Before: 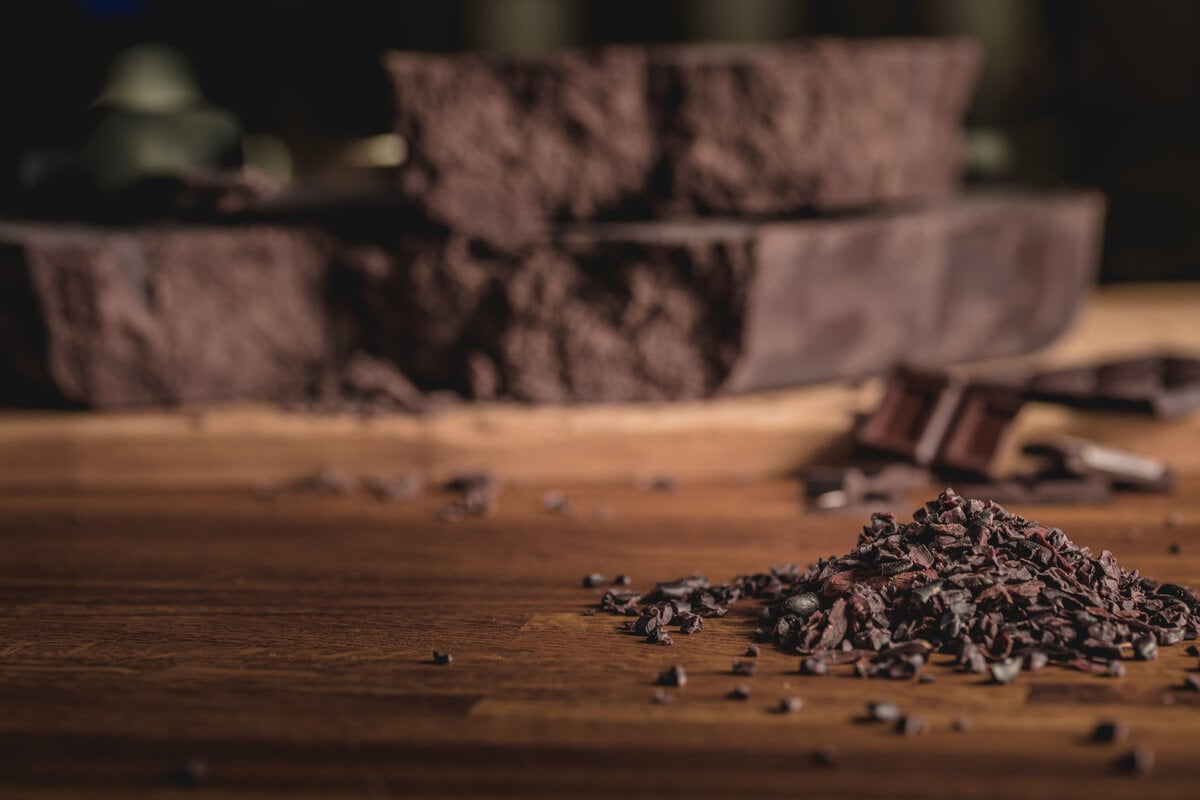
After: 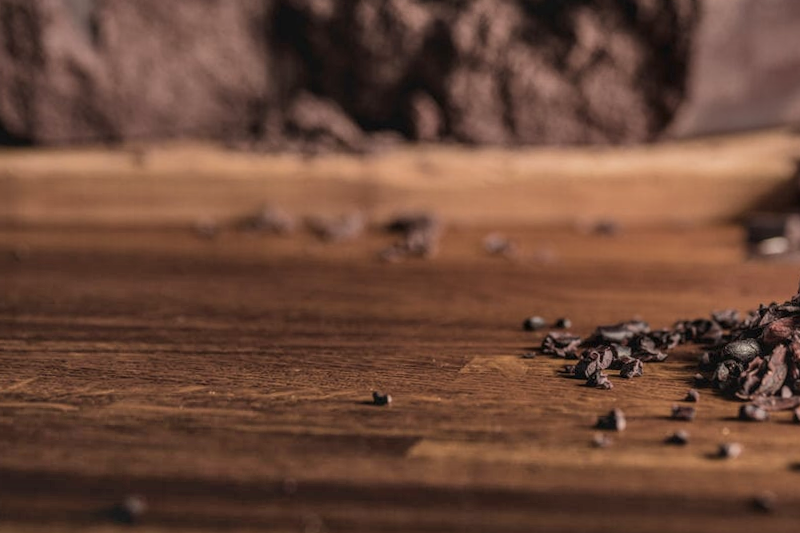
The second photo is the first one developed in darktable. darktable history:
crop and rotate: angle -0.82°, left 3.85%, top 31.828%, right 27.992%
shadows and highlights: shadows 80.73, white point adjustment -9.07, highlights -61.46, soften with gaussian
local contrast: on, module defaults
tone equalizer: on, module defaults
